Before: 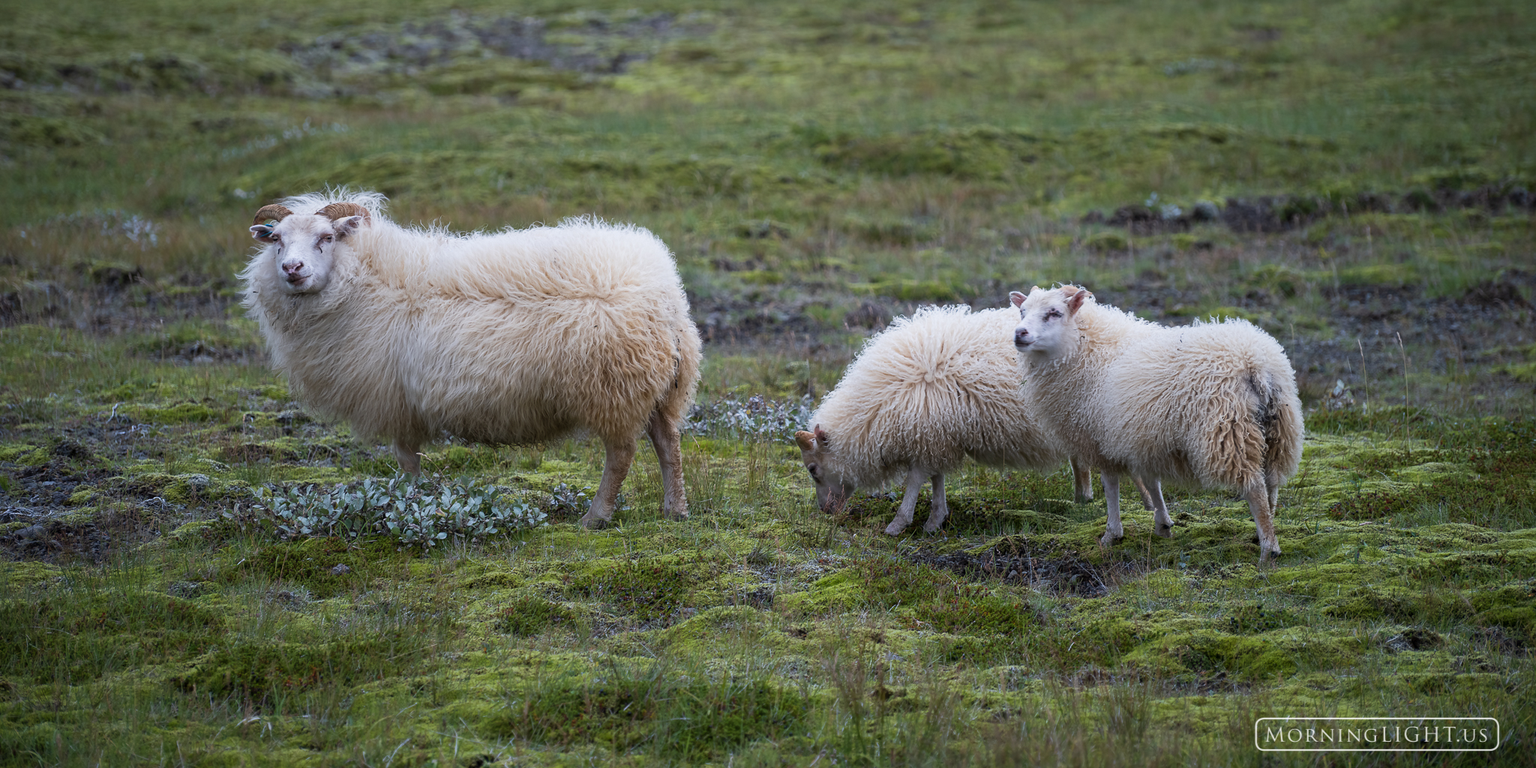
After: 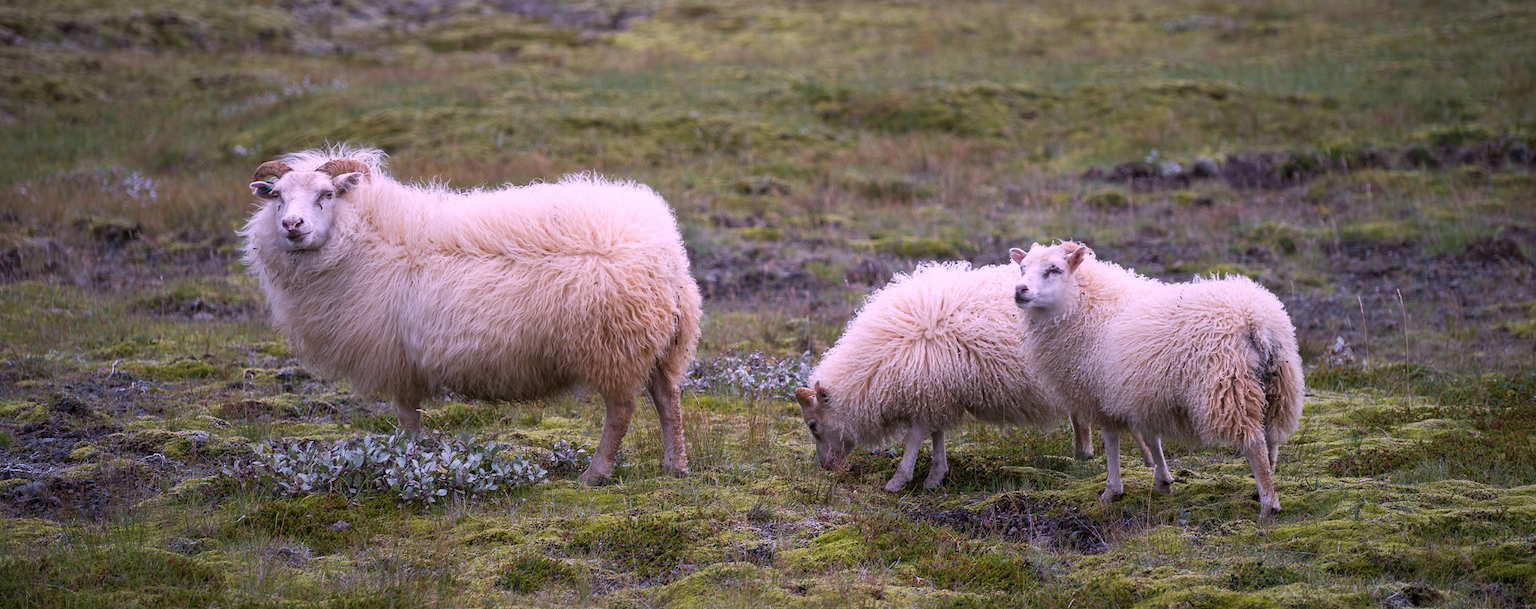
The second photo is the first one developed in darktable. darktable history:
crop and rotate: top 5.667%, bottom 14.937%
white balance: red 1.188, blue 1.11
